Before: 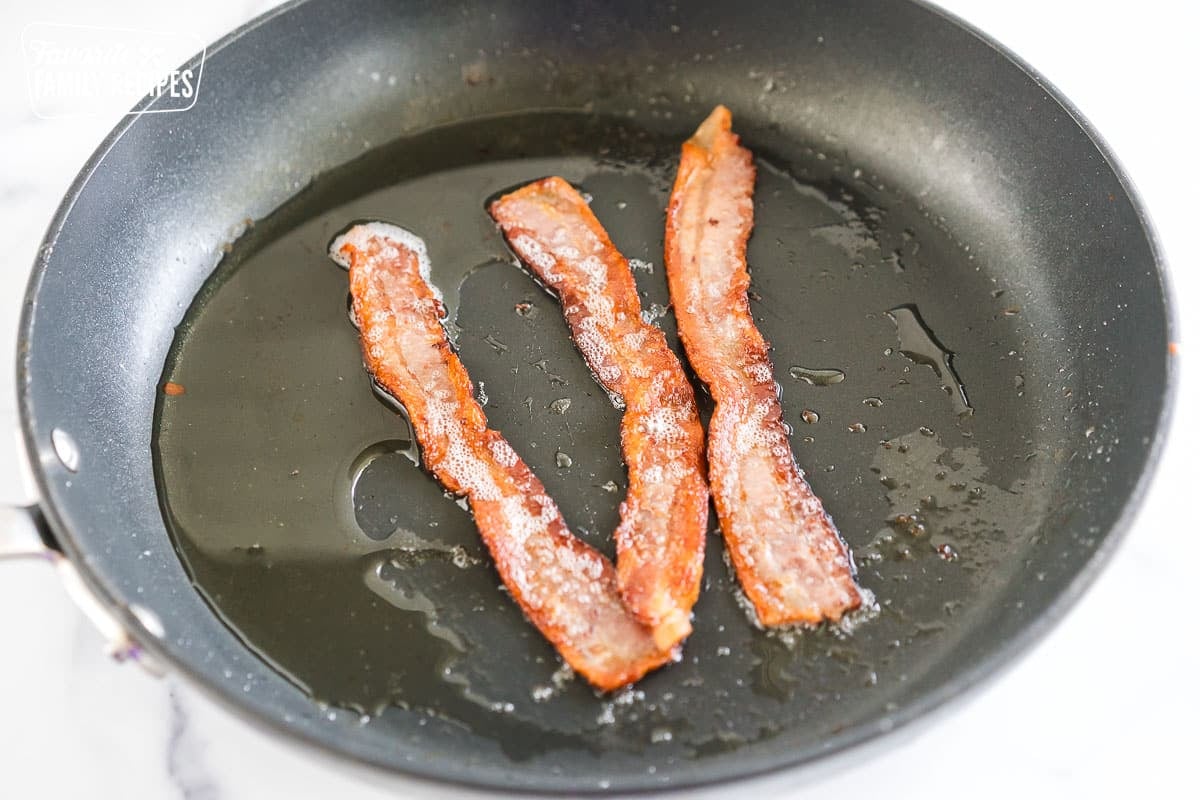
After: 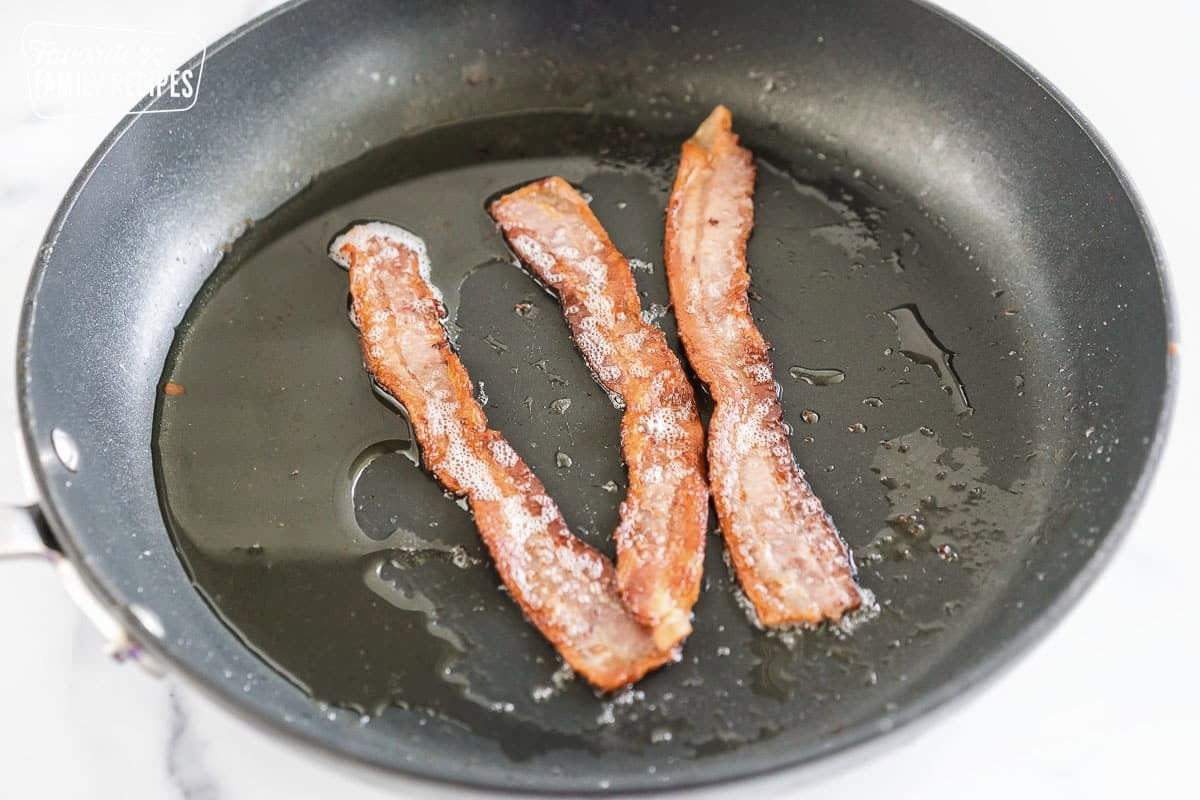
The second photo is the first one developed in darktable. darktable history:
local contrast: highlights 62%, shadows 105%, detail 107%, midtone range 0.523
color correction: highlights b* 0.017, saturation 0.817
